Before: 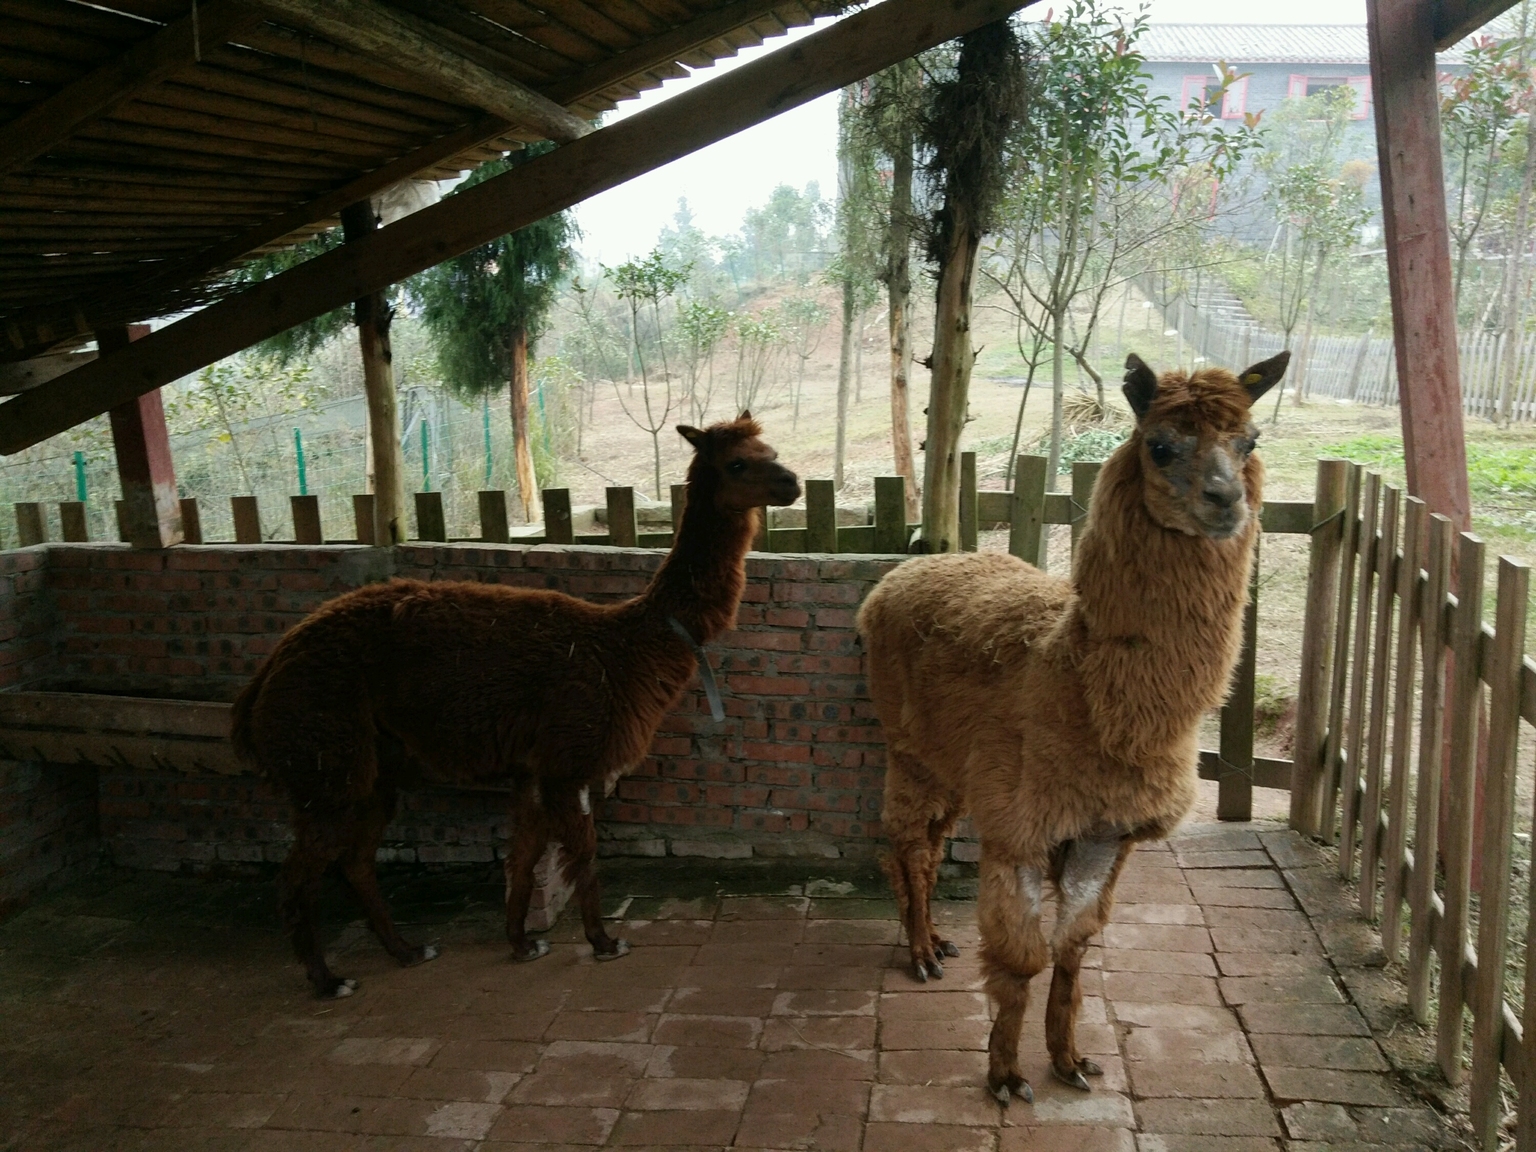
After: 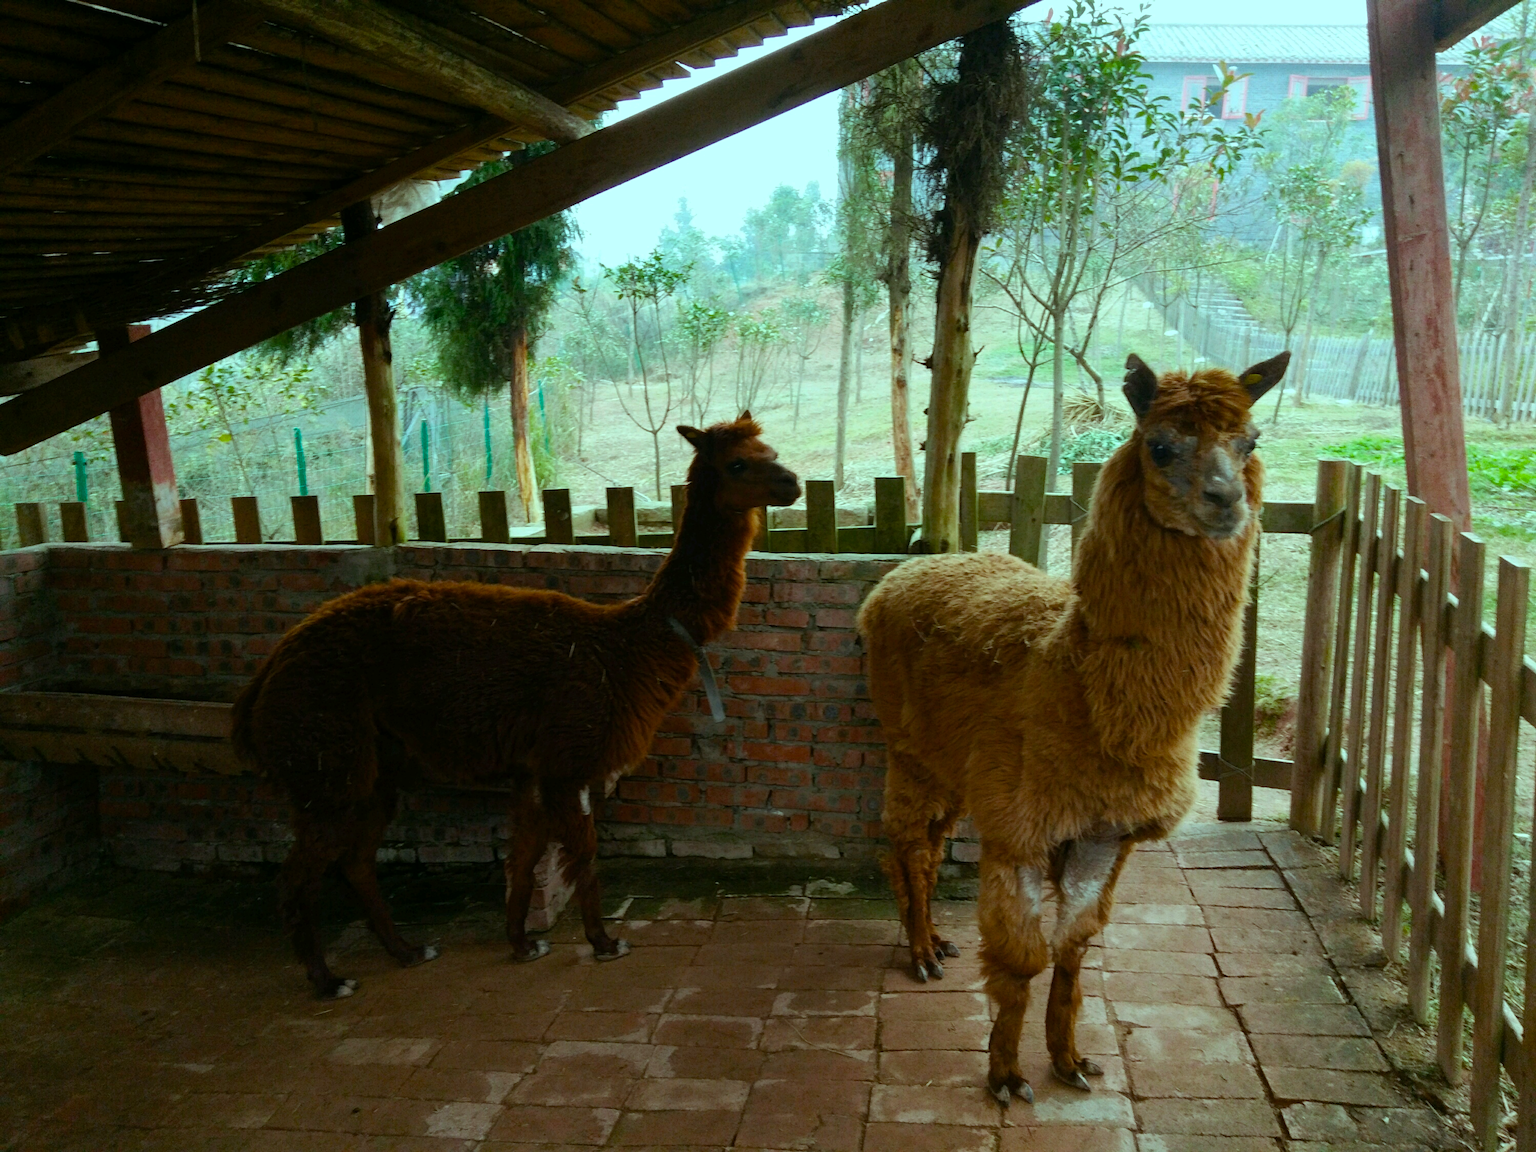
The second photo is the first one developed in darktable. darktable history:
color balance rgb: highlights gain › chroma 4.053%, highlights gain › hue 202.25°, linear chroma grading › global chroma 10.289%, perceptual saturation grading › global saturation 19.362%, saturation formula JzAzBz (2021)
